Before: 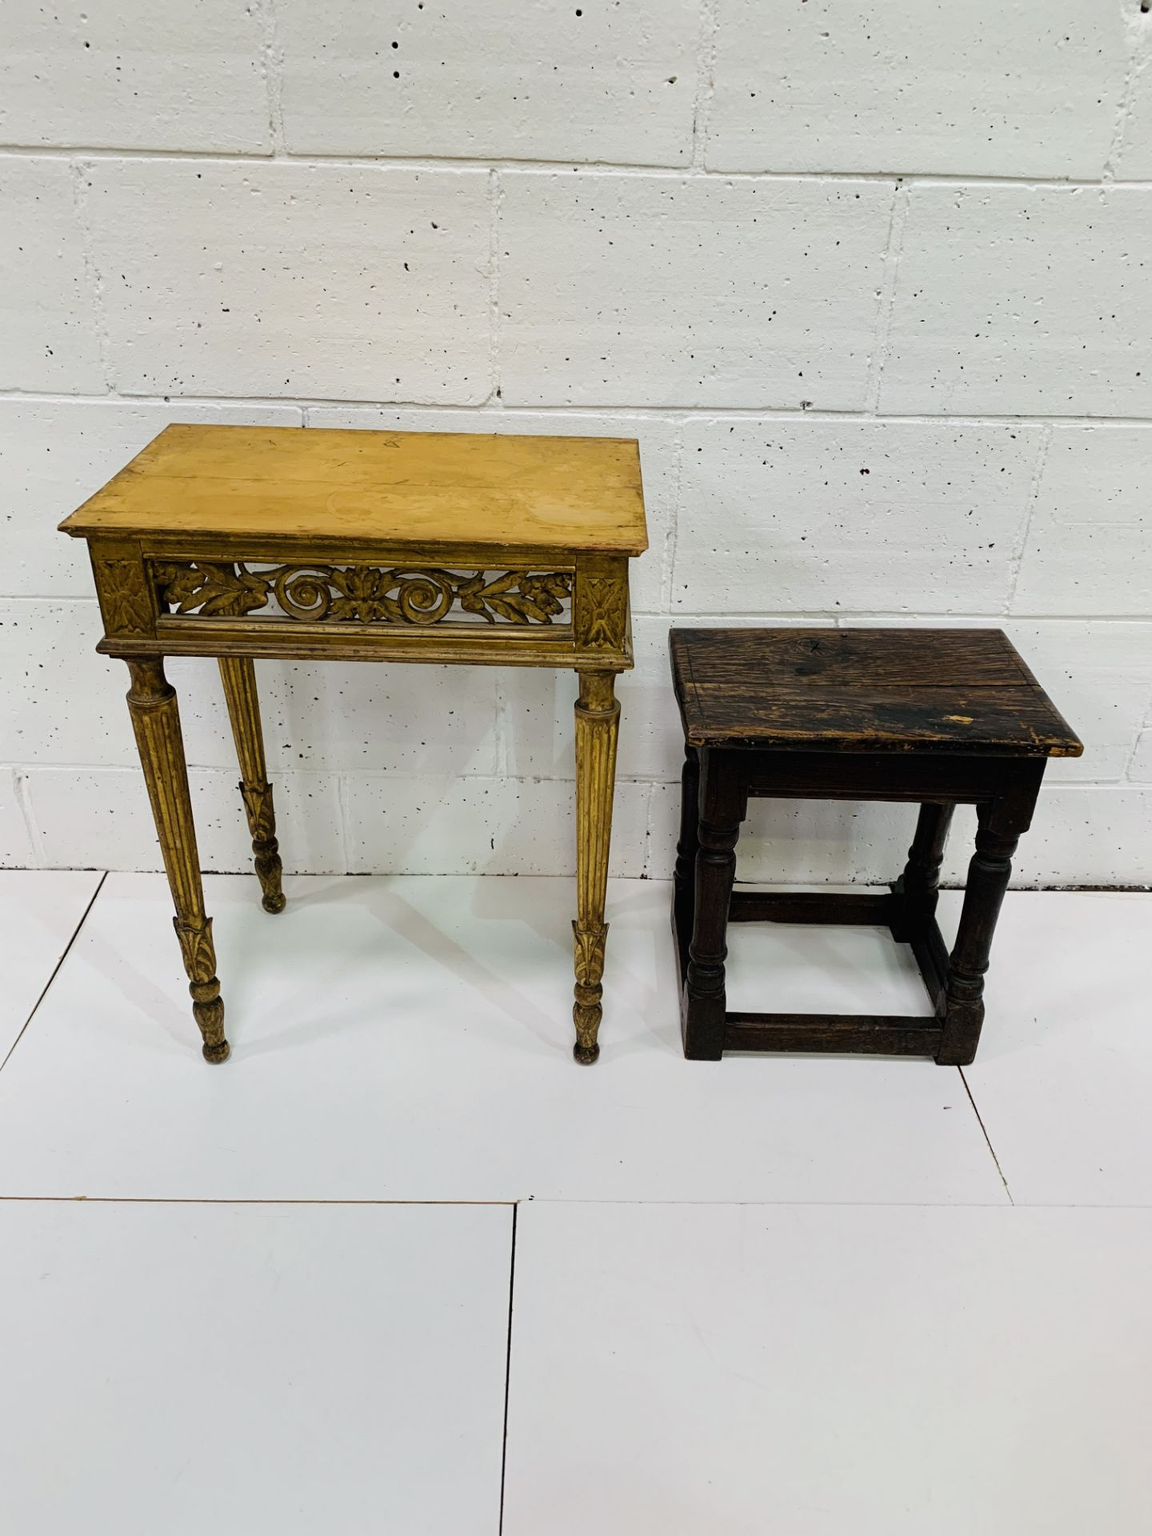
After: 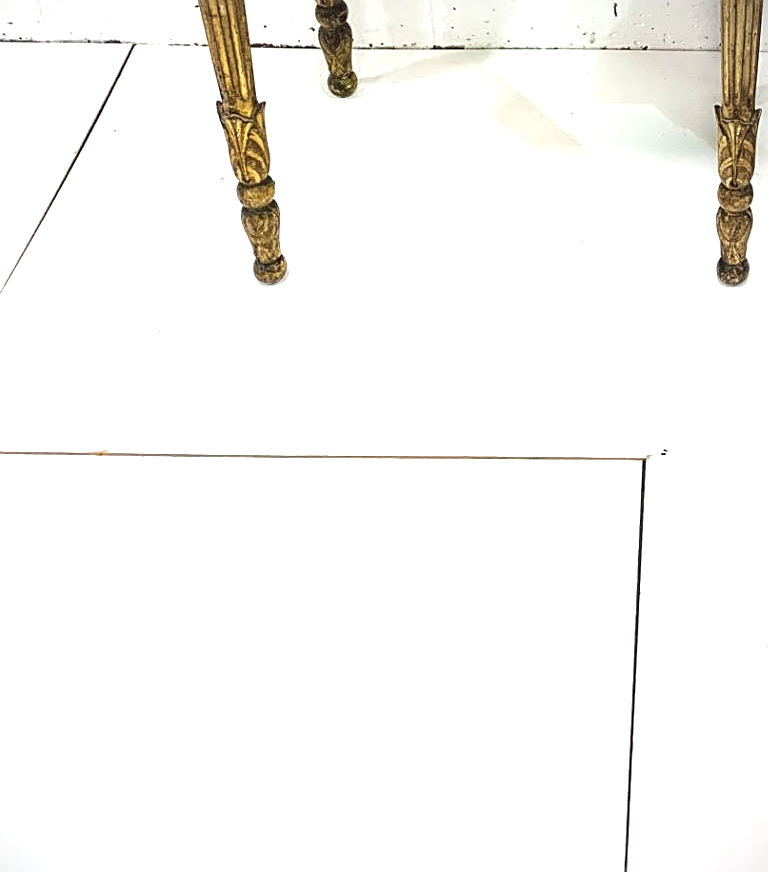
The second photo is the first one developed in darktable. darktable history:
local contrast: on, module defaults
sharpen: on, module defaults
exposure: black level correction 0, exposure 1.357 EV, compensate highlight preservation false
crop and rotate: top 54.443%, right 46.602%, bottom 0.096%
vignetting: fall-off radius 60.8%
